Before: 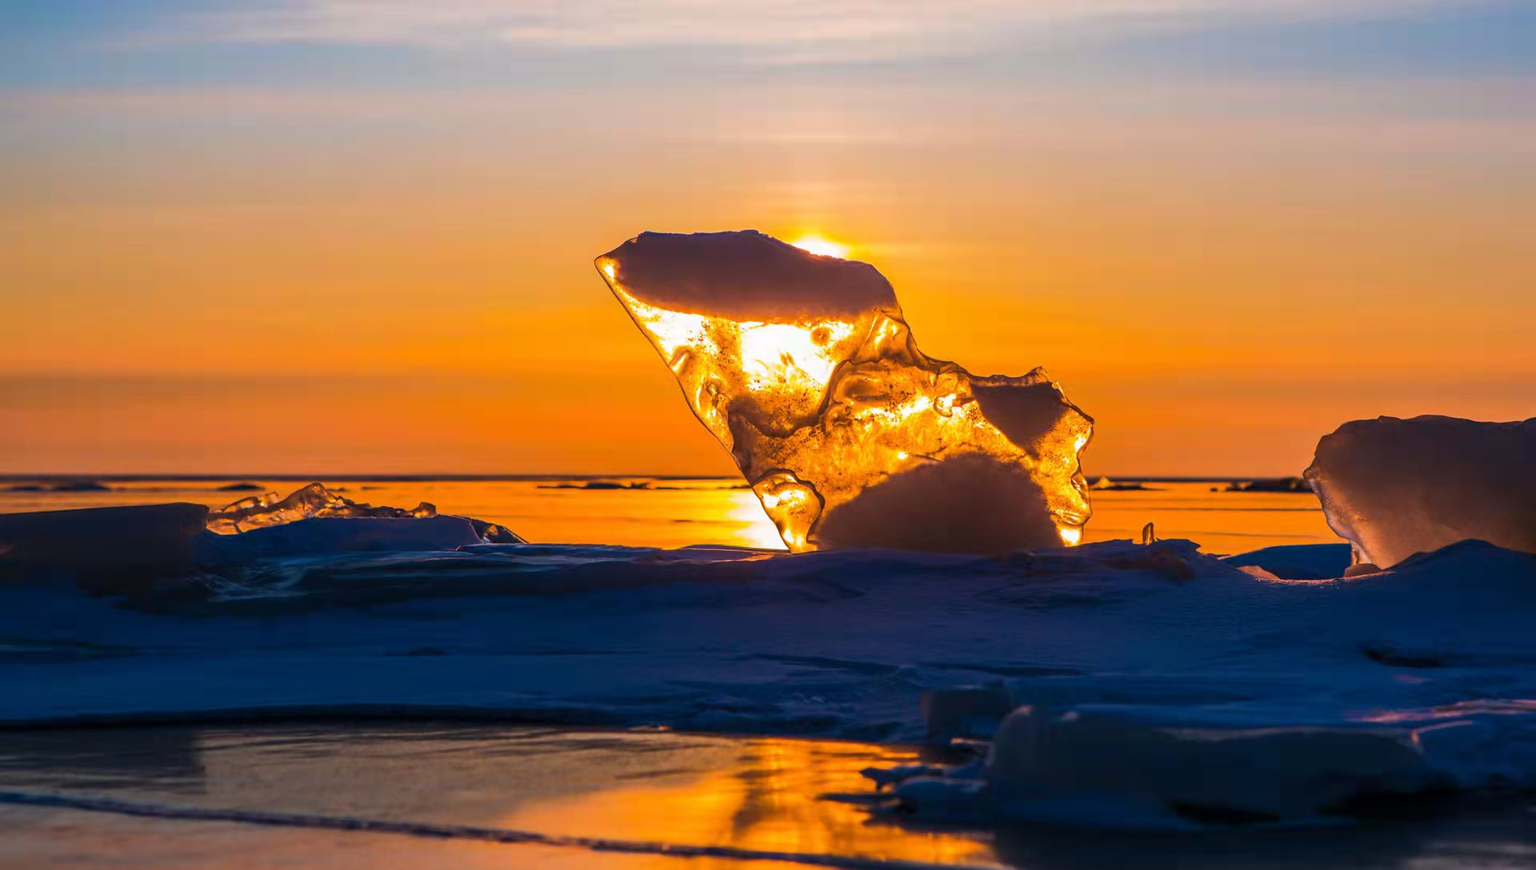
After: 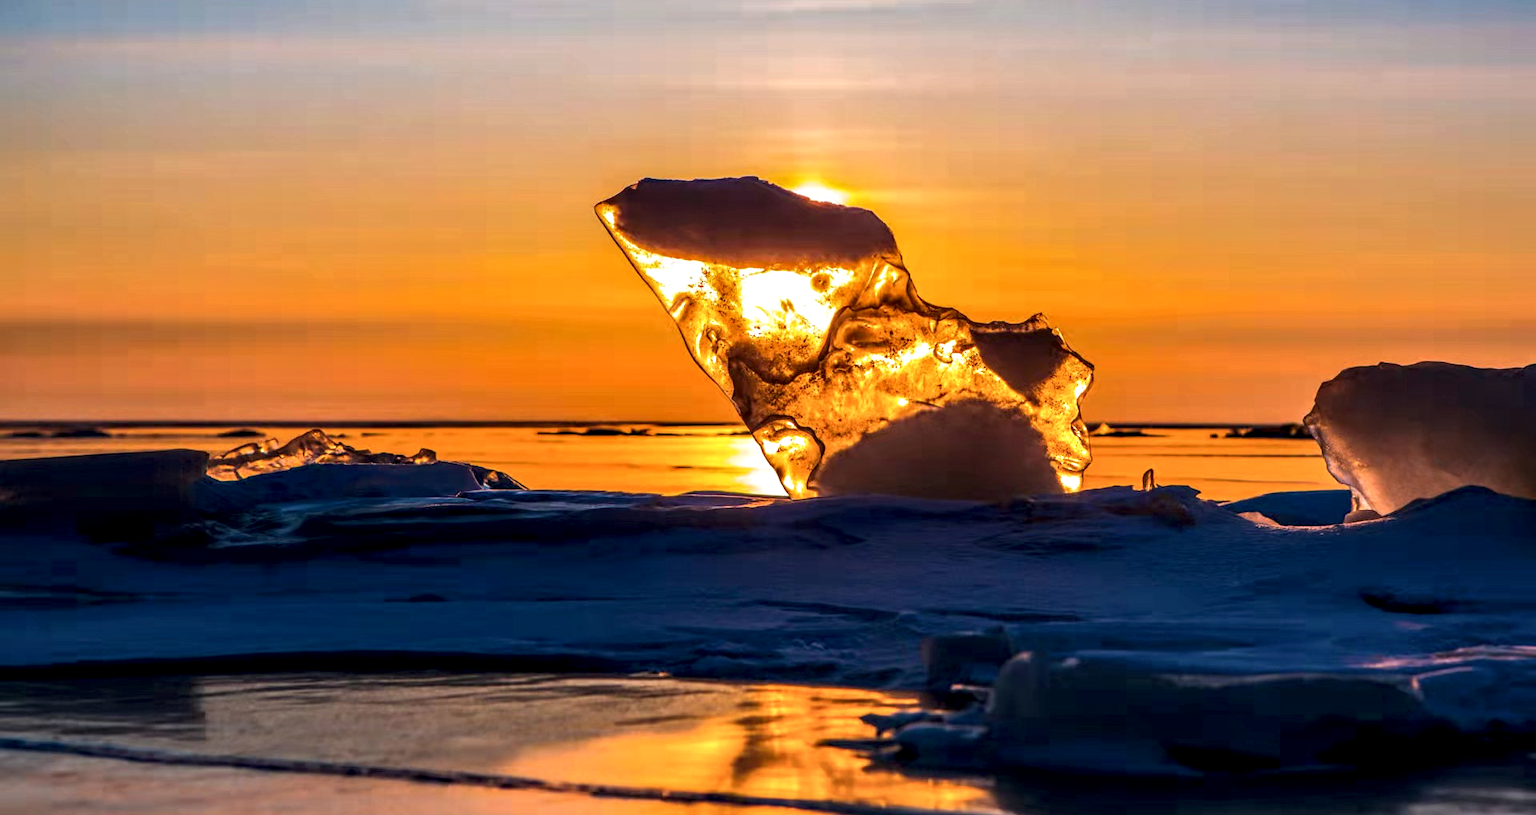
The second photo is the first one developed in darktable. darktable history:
crop and rotate: top 6.25%
local contrast: highlights 65%, shadows 54%, detail 169%, midtone range 0.514
